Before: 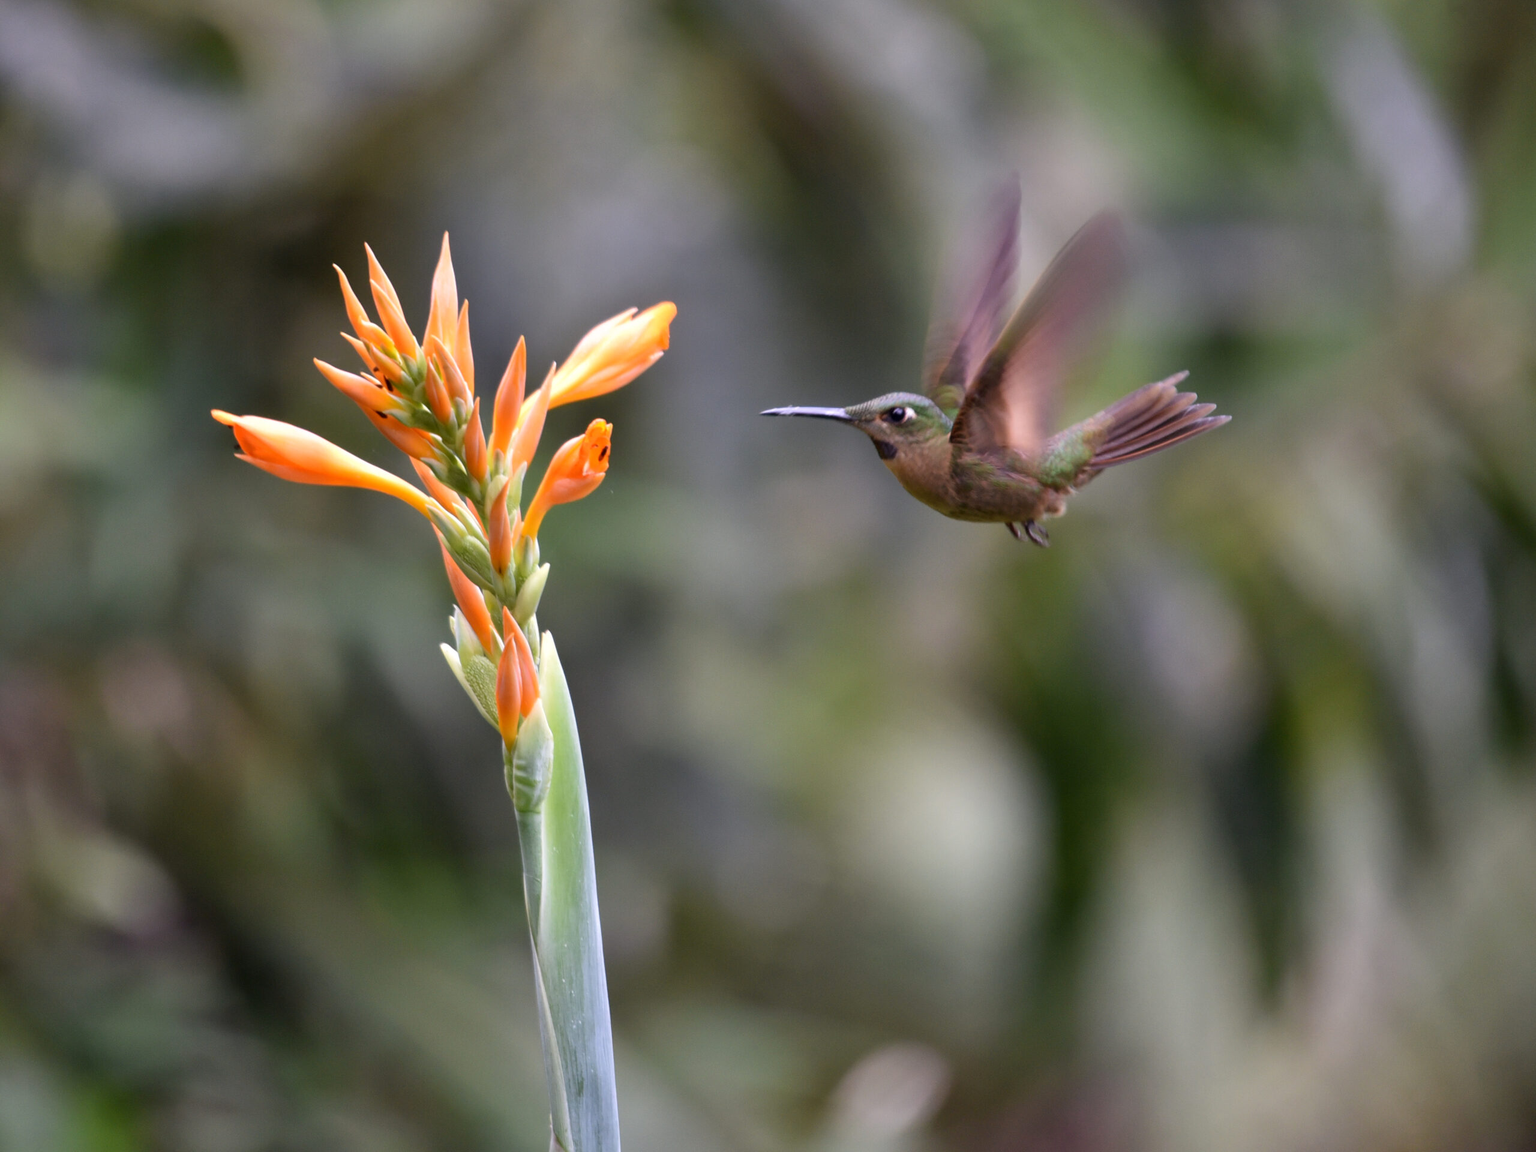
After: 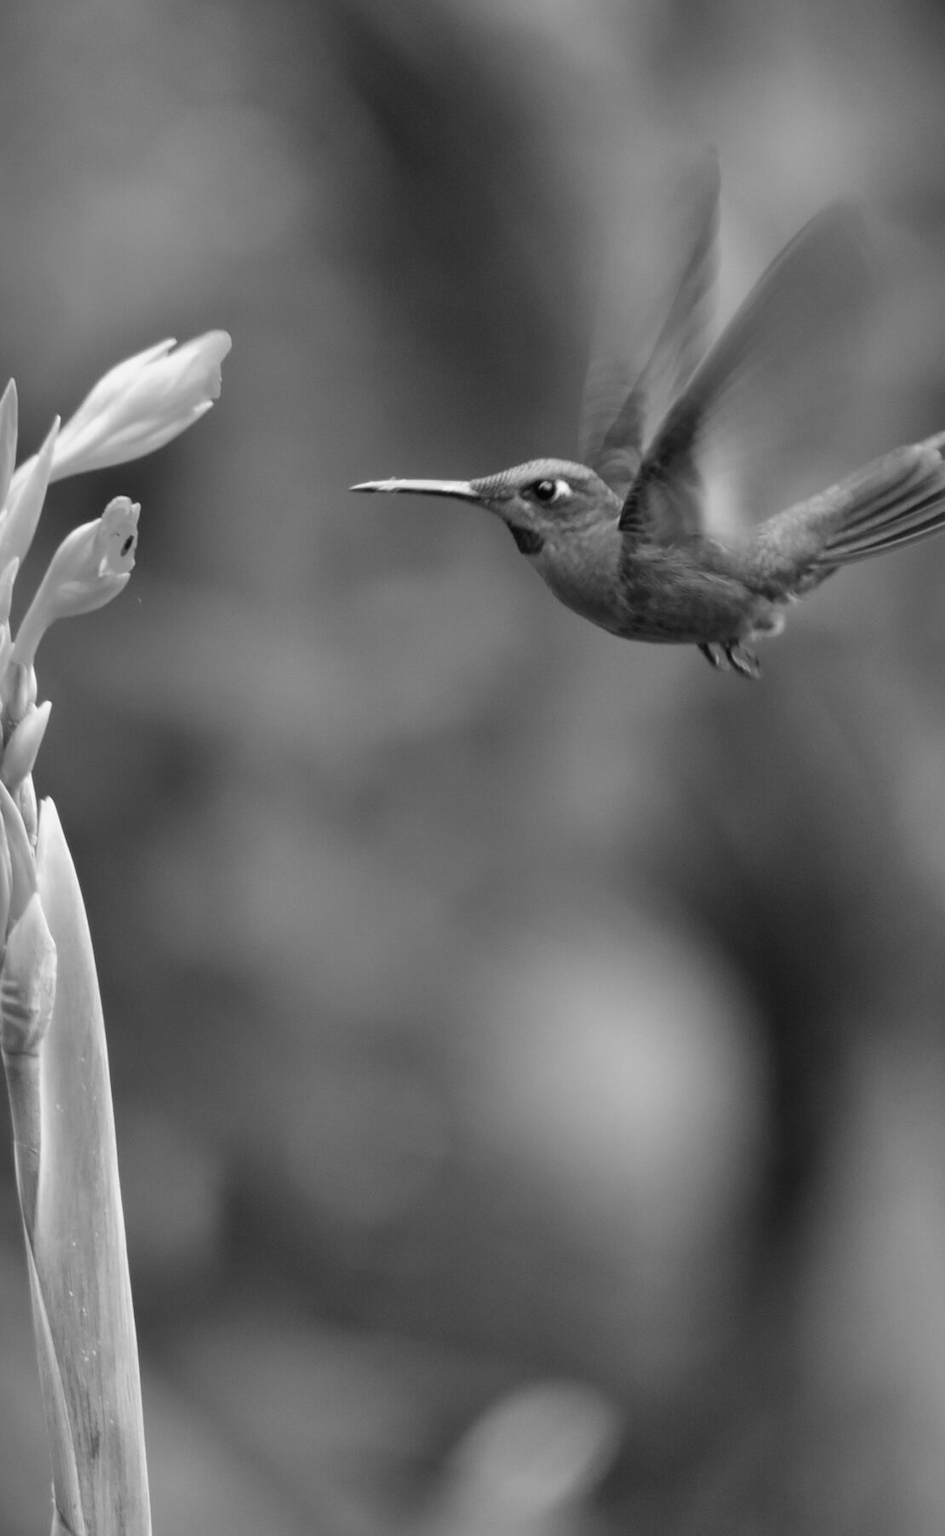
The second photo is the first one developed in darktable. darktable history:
color calibration: output gray [0.23, 0.37, 0.4, 0], gray › normalize channels true, illuminant same as pipeline (D50), adaptation XYZ, x 0.346, y 0.359, gamut compression 0
shadows and highlights: low approximation 0.01, soften with gaussian
crop: left 33.452%, top 6.025%, right 23.155%
